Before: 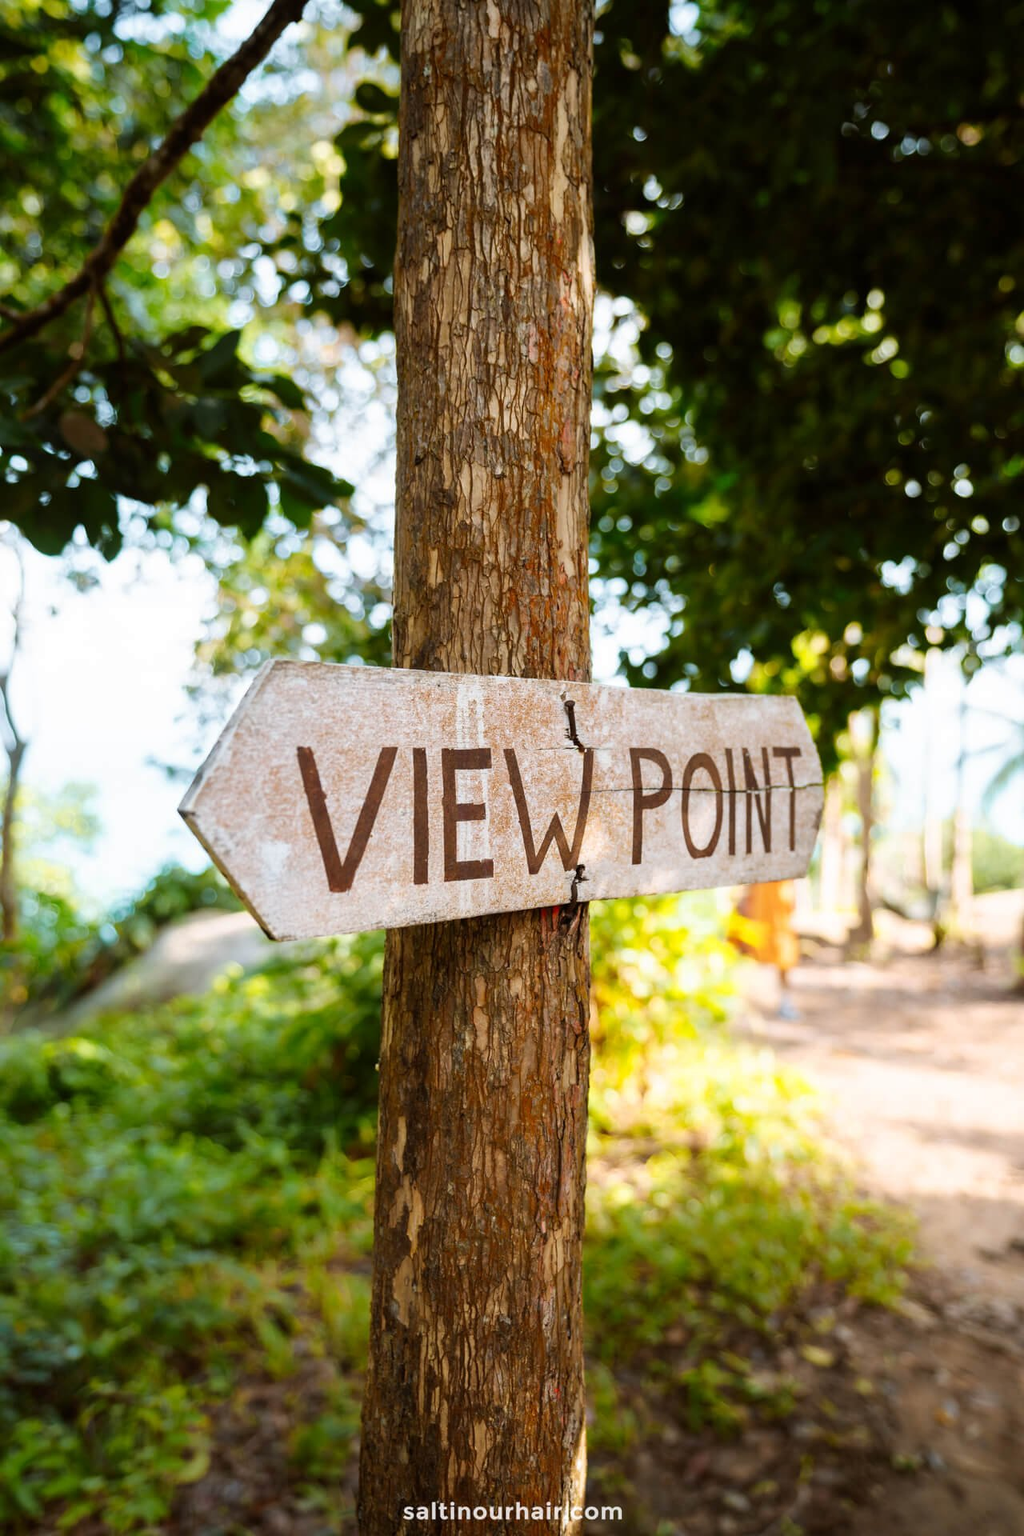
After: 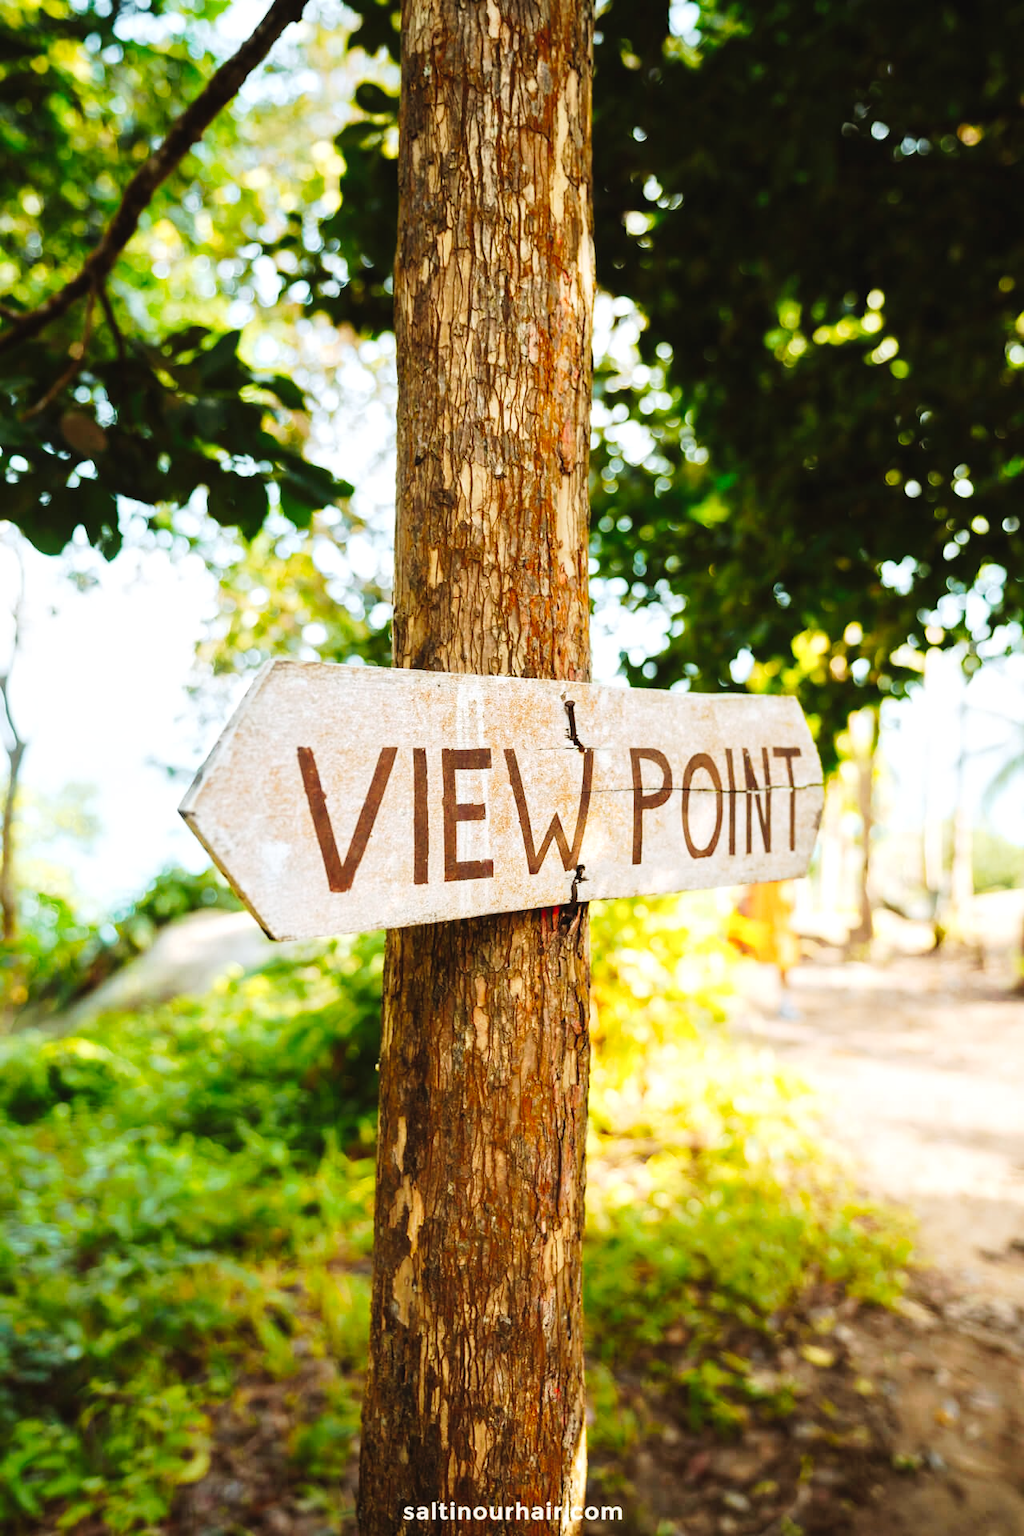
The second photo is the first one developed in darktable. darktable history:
tone curve: curves: ch0 [(0, 0) (0.003, 0.024) (0.011, 0.032) (0.025, 0.041) (0.044, 0.054) (0.069, 0.069) (0.1, 0.09) (0.136, 0.116) (0.177, 0.162) (0.224, 0.213) (0.277, 0.278) (0.335, 0.359) (0.399, 0.447) (0.468, 0.543) (0.543, 0.621) (0.623, 0.717) (0.709, 0.807) (0.801, 0.876) (0.898, 0.934) (1, 1)], preserve colors none
exposure: black level correction 0, exposure 0.5 EV, compensate exposure bias true, compensate highlight preservation false
rgb curve: curves: ch2 [(0, 0) (0.567, 0.512) (1, 1)], mode RGB, independent channels
tone equalizer: -8 EV -0.002 EV, -7 EV 0.005 EV, -6 EV -0.009 EV, -5 EV 0.011 EV, -4 EV -0.012 EV, -3 EV 0.007 EV, -2 EV -0.062 EV, -1 EV -0.293 EV, +0 EV -0.582 EV, smoothing diameter 2%, edges refinement/feathering 20, mask exposure compensation -1.57 EV, filter diffusion 5
